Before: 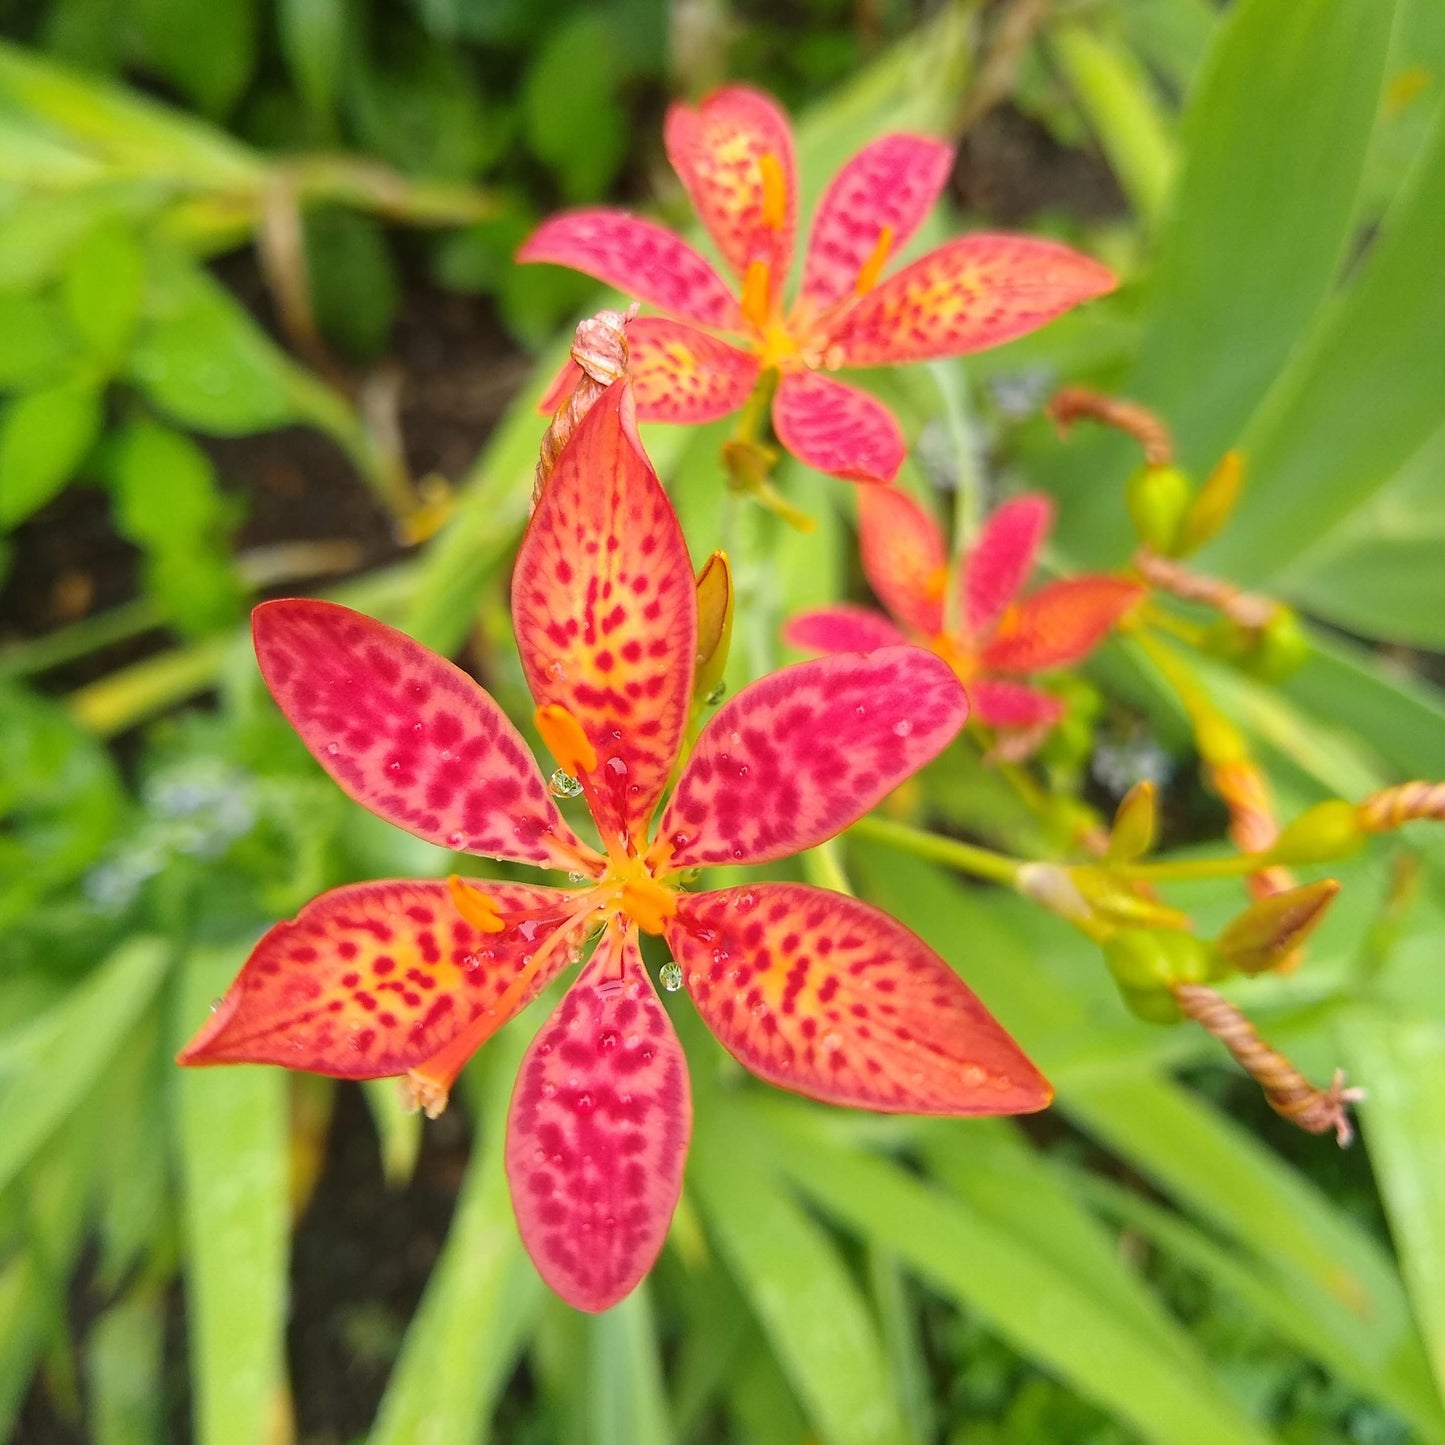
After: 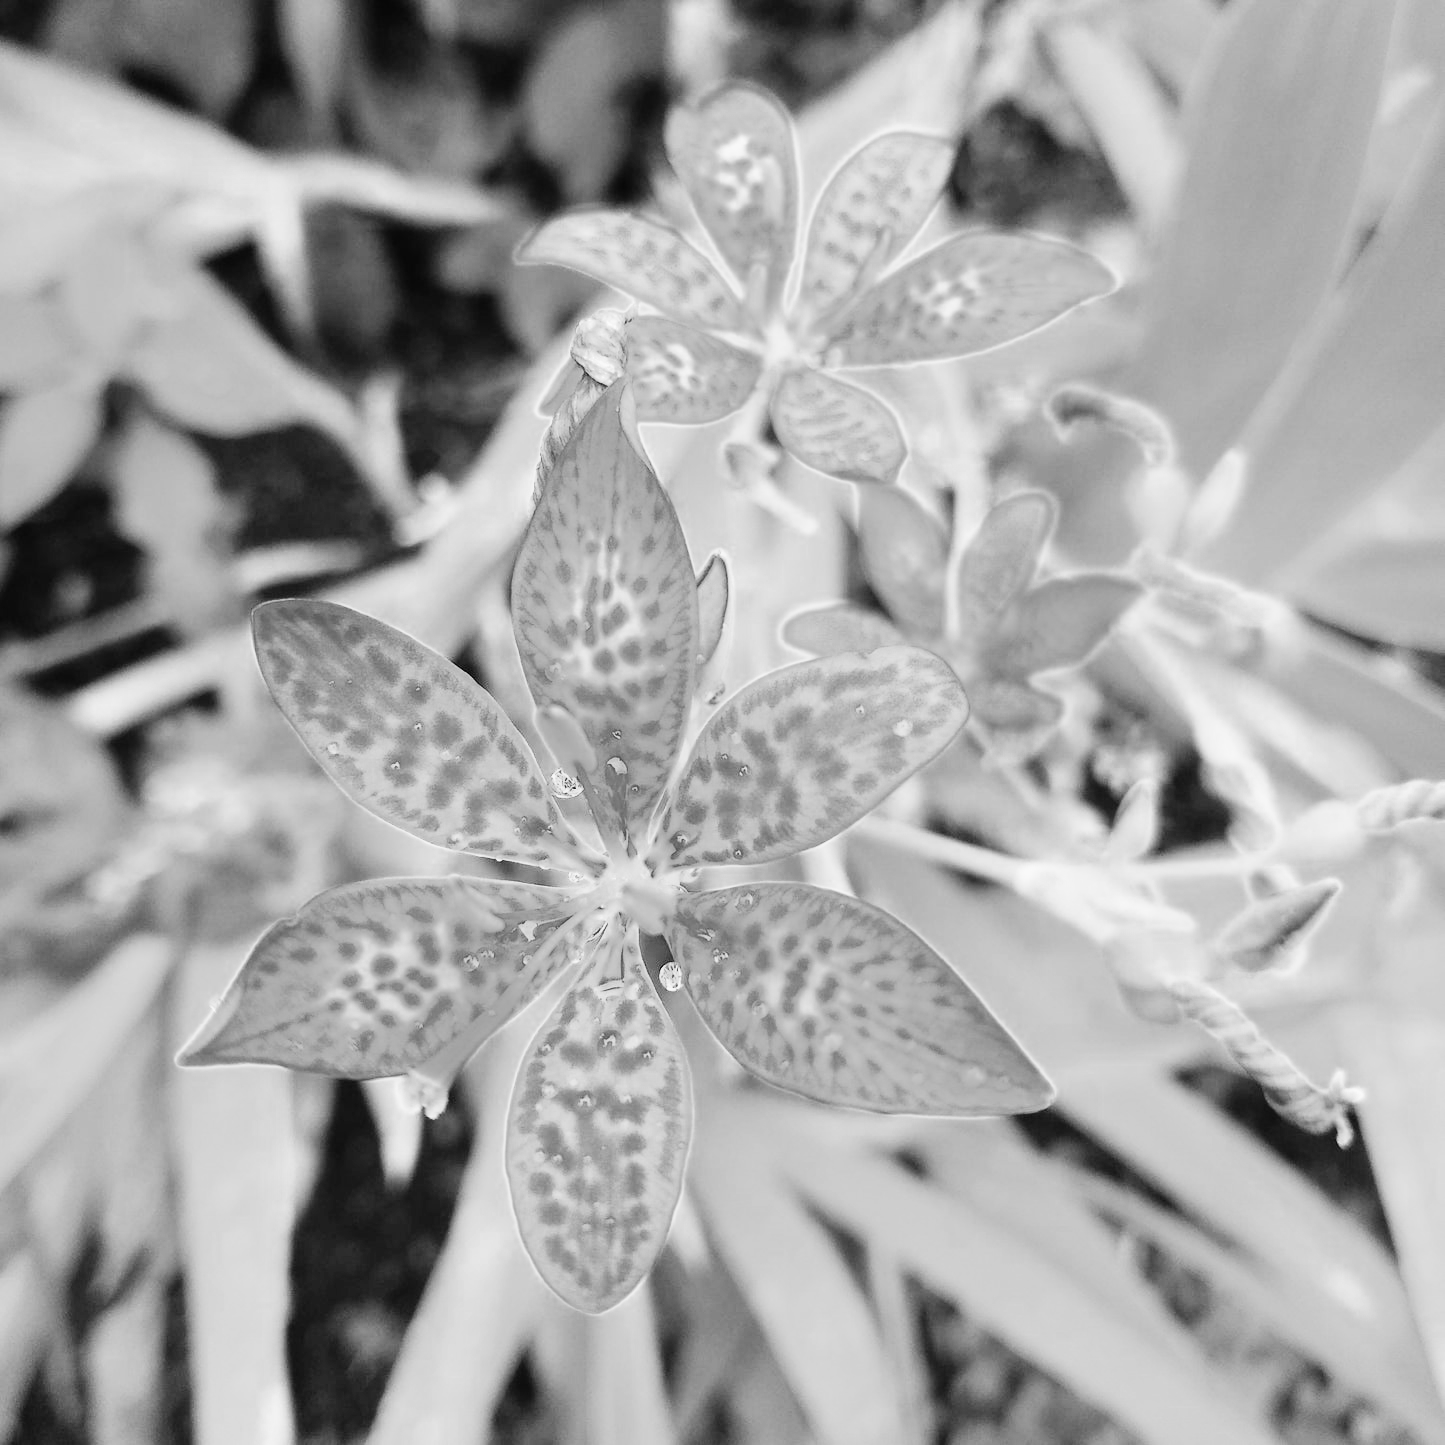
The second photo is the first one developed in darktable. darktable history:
color balance rgb: shadows lift › chroma 1%, shadows lift › hue 113°, highlights gain › chroma 0.2%, highlights gain › hue 333°, perceptual saturation grading › global saturation 20%, perceptual saturation grading › highlights -50%, perceptual saturation grading › shadows 25%, contrast -10%
color zones: curves: ch0 [(0, 0.5) (0.125, 0.4) (0.25, 0.5) (0.375, 0.4) (0.5, 0.4) (0.625, 0.6) (0.75, 0.6) (0.875, 0.5)]; ch1 [(0, 0.35) (0.125, 0.45) (0.25, 0.35) (0.375, 0.35) (0.5, 0.35) (0.625, 0.35) (0.75, 0.45) (0.875, 0.35)]; ch2 [(0, 0.6) (0.125, 0.5) (0.25, 0.5) (0.375, 0.6) (0.5, 0.6) (0.625, 0.5) (0.75, 0.5) (0.875, 0.5)]
monochrome: on, module defaults
rgb curve: curves: ch0 [(0, 0) (0.21, 0.15) (0.24, 0.21) (0.5, 0.75) (0.75, 0.96) (0.89, 0.99) (1, 1)]; ch1 [(0, 0.02) (0.21, 0.13) (0.25, 0.2) (0.5, 0.67) (0.75, 0.9) (0.89, 0.97) (1, 1)]; ch2 [(0, 0.02) (0.21, 0.13) (0.25, 0.2) (0.5, 0.67) (0.75, 0.9) (0.89, 0.97) (1, 1)], compensate middle gray true
